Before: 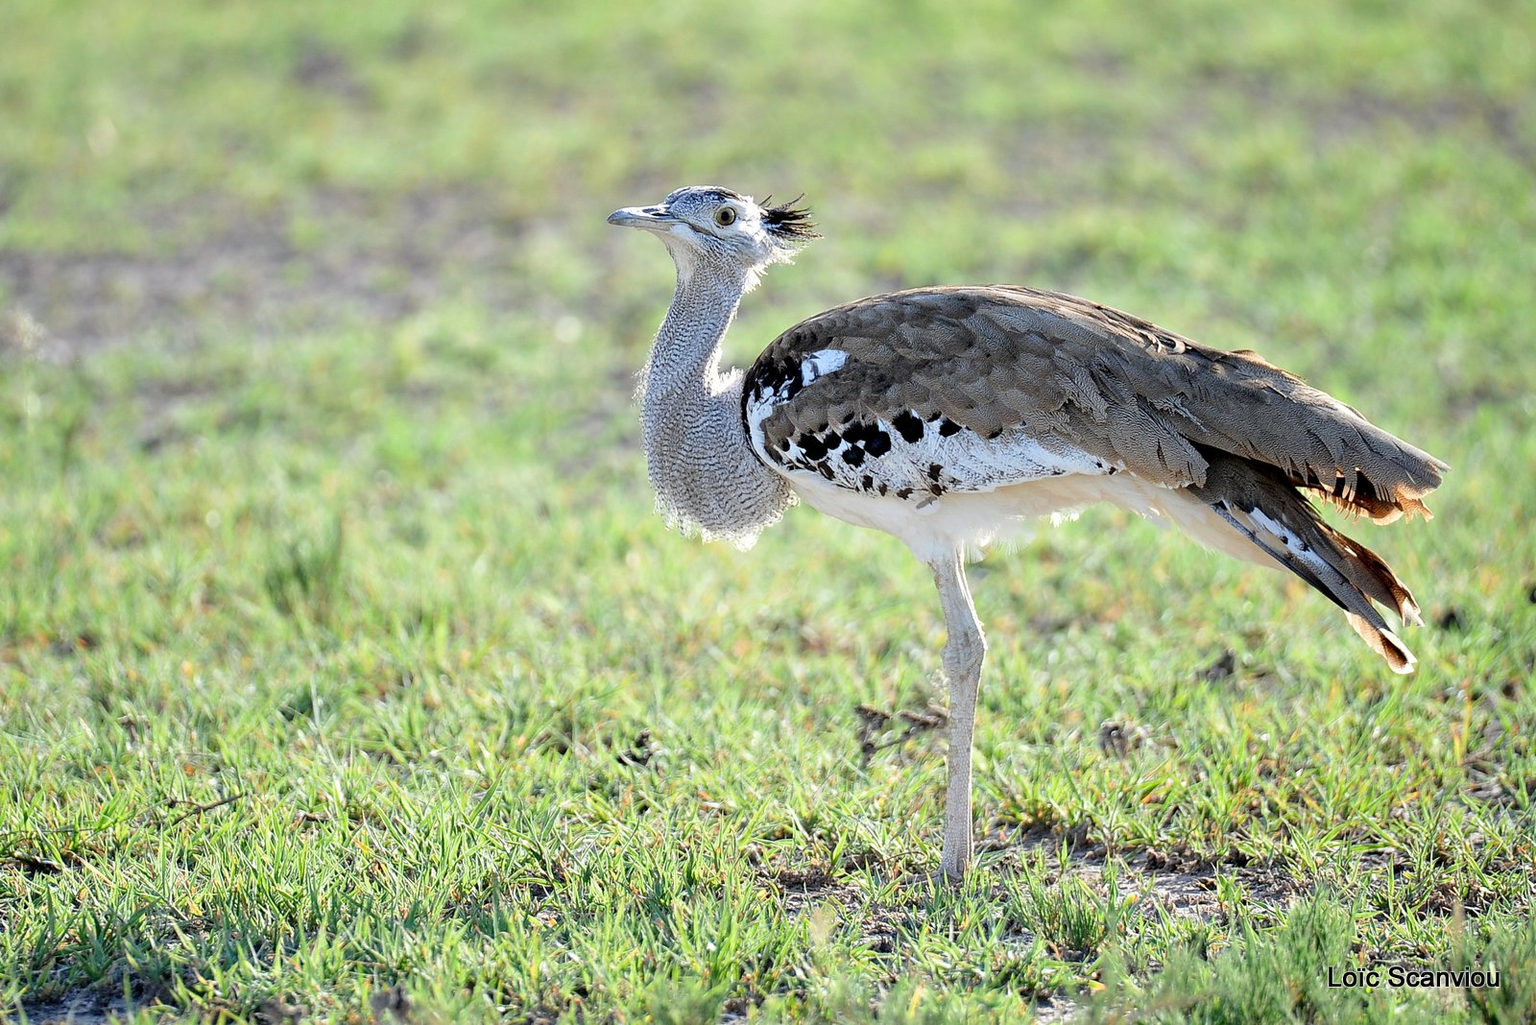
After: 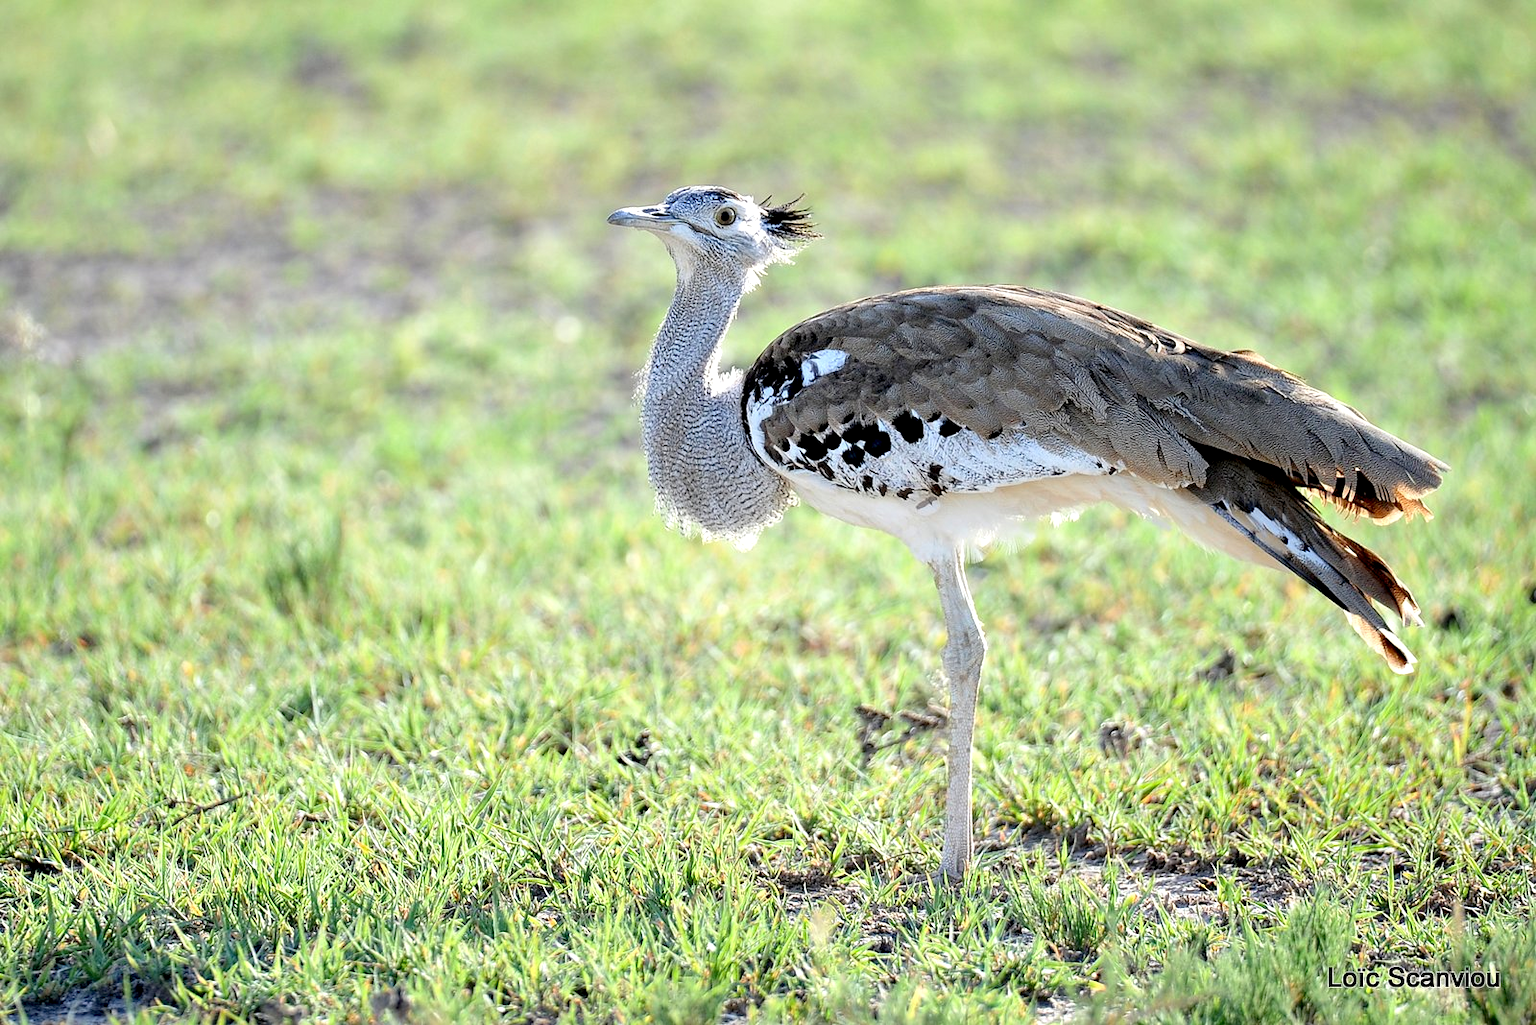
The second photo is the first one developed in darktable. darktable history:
exposure: black level correction 0.005, exposure 0.28 EV, compensate highlight preservation false
